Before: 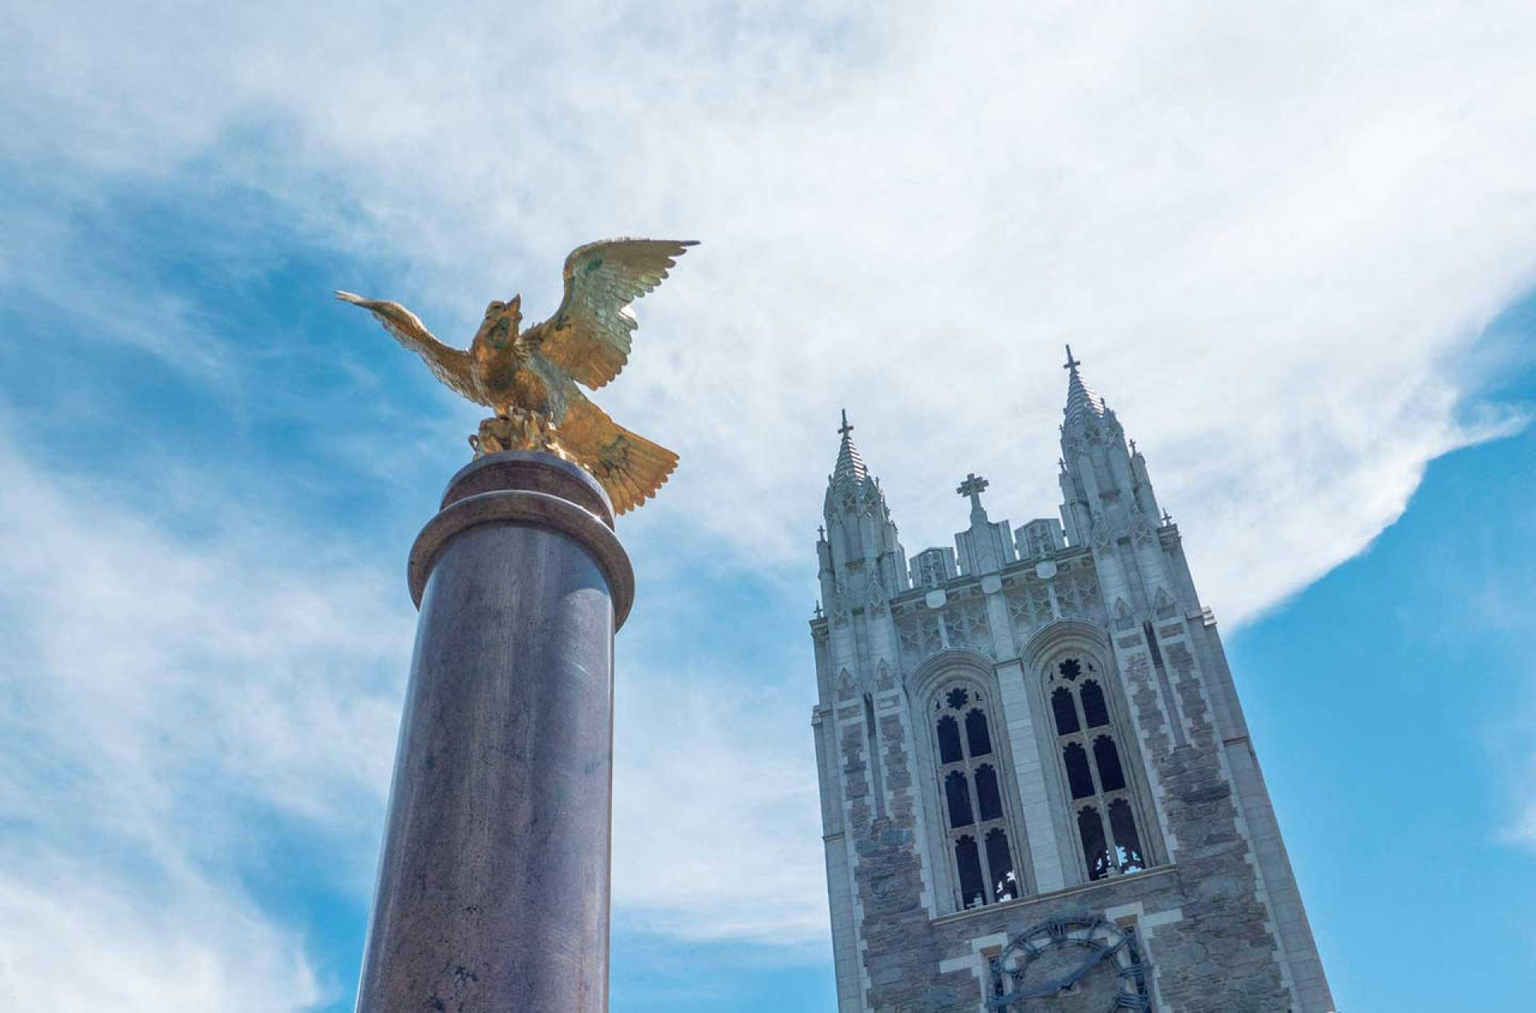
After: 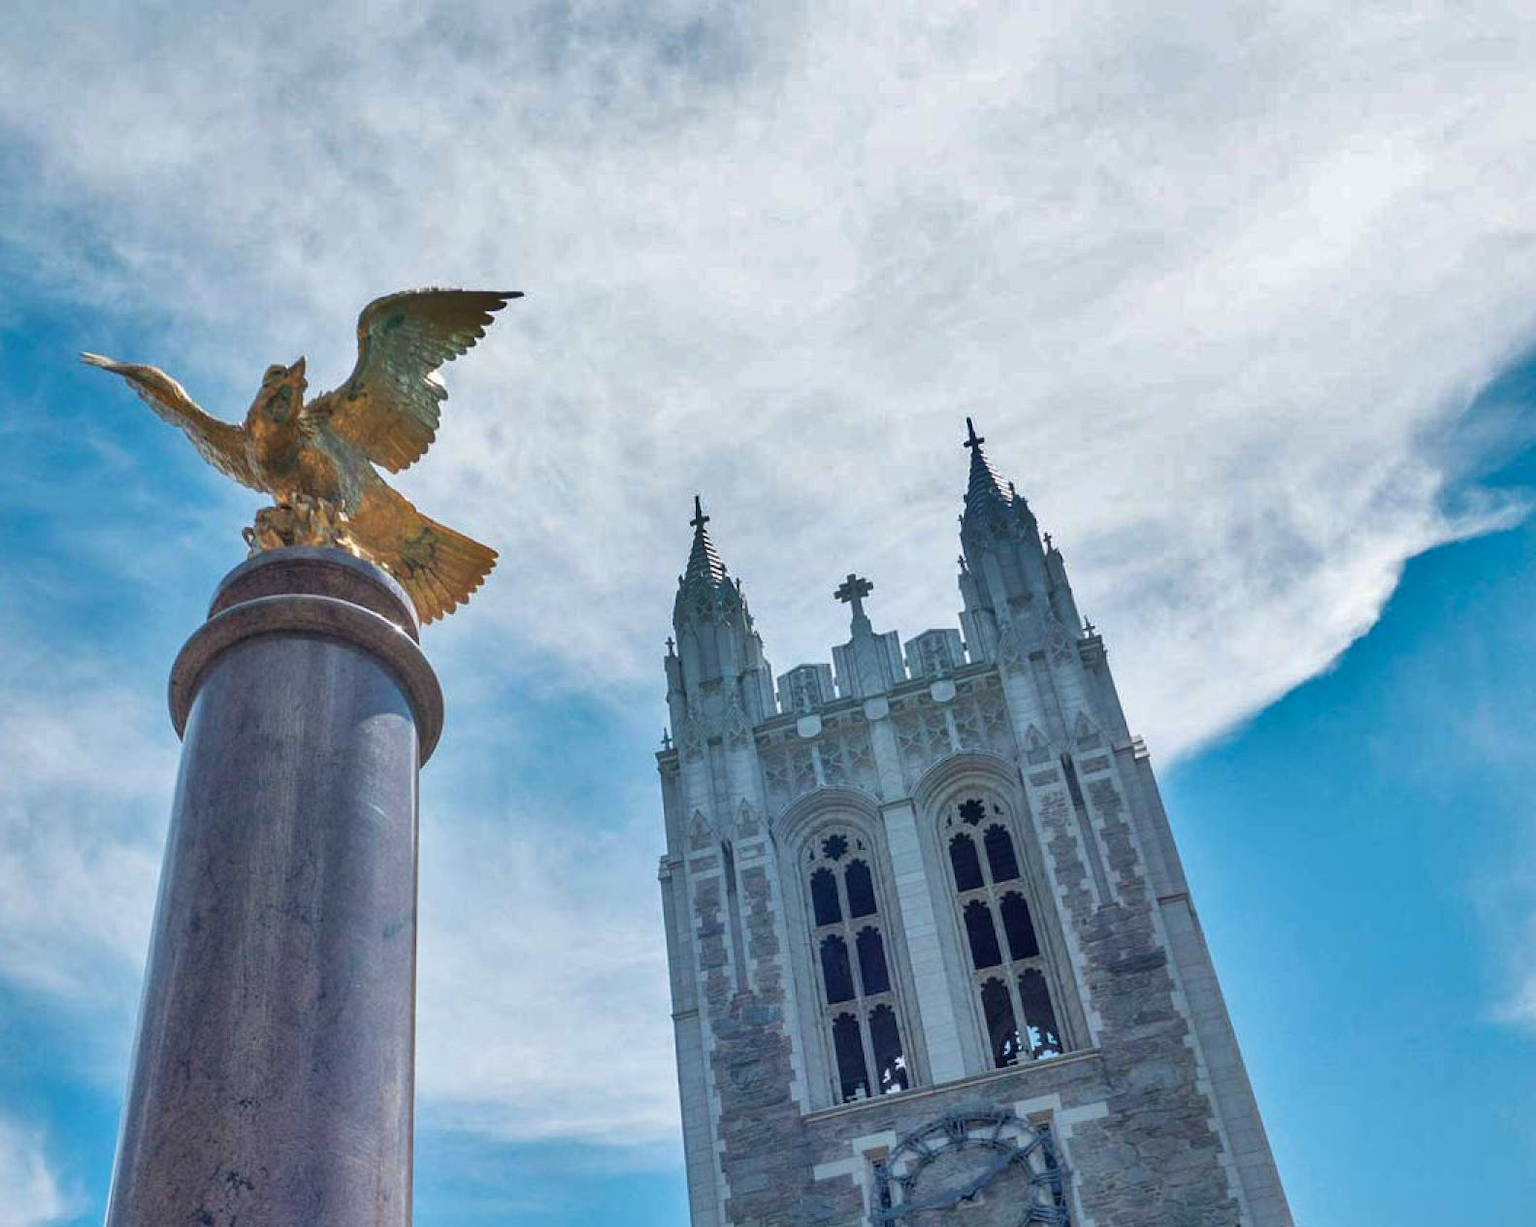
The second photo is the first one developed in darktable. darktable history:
shadows and highlights: shadows 73.83, highlights -61.03, soften with gaussian
crop: left 17.54%, bottom 0.048%
